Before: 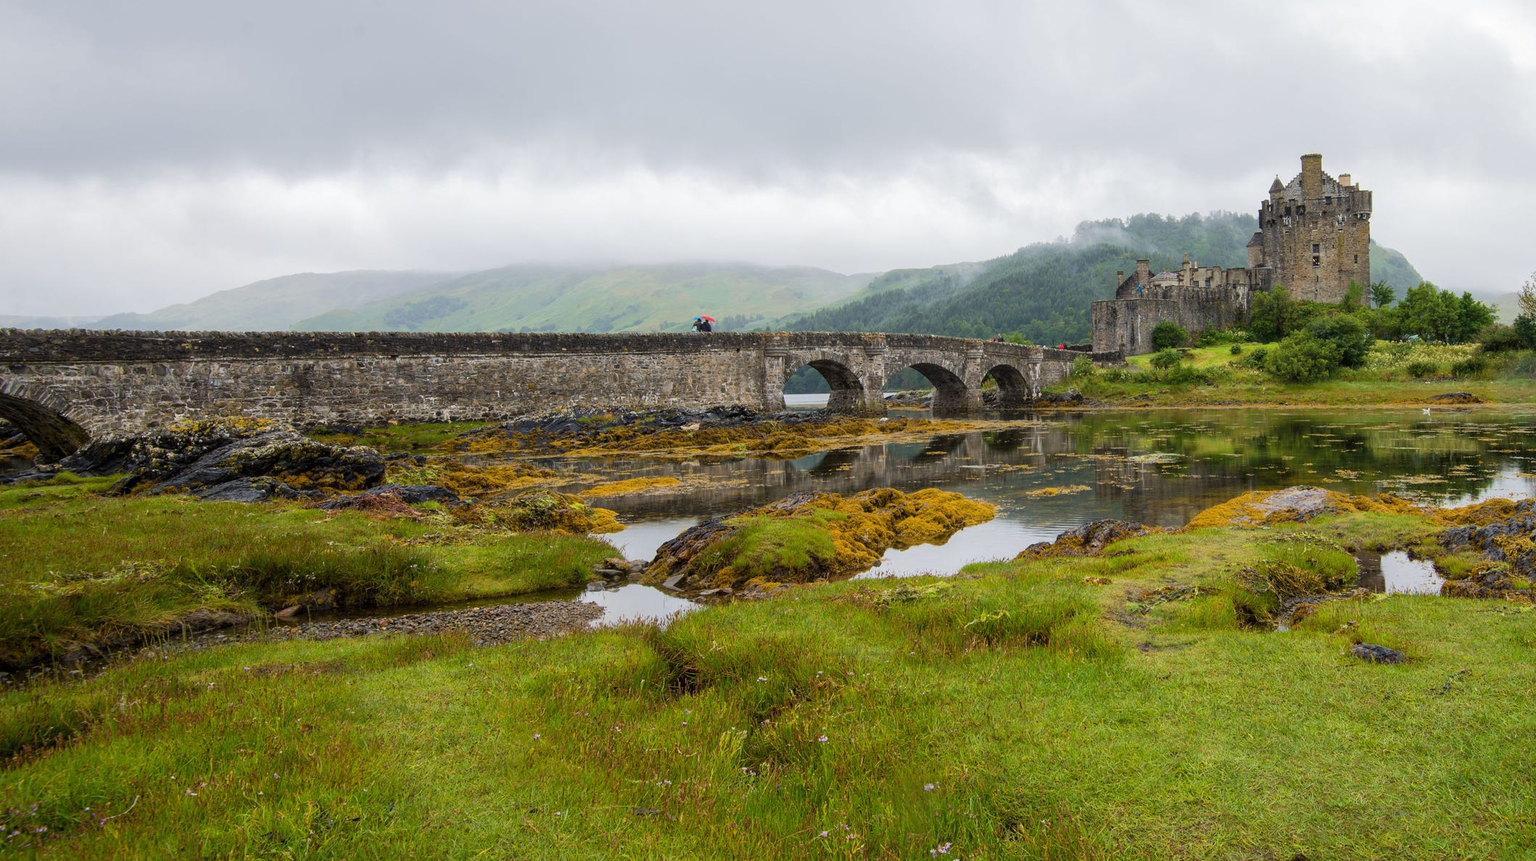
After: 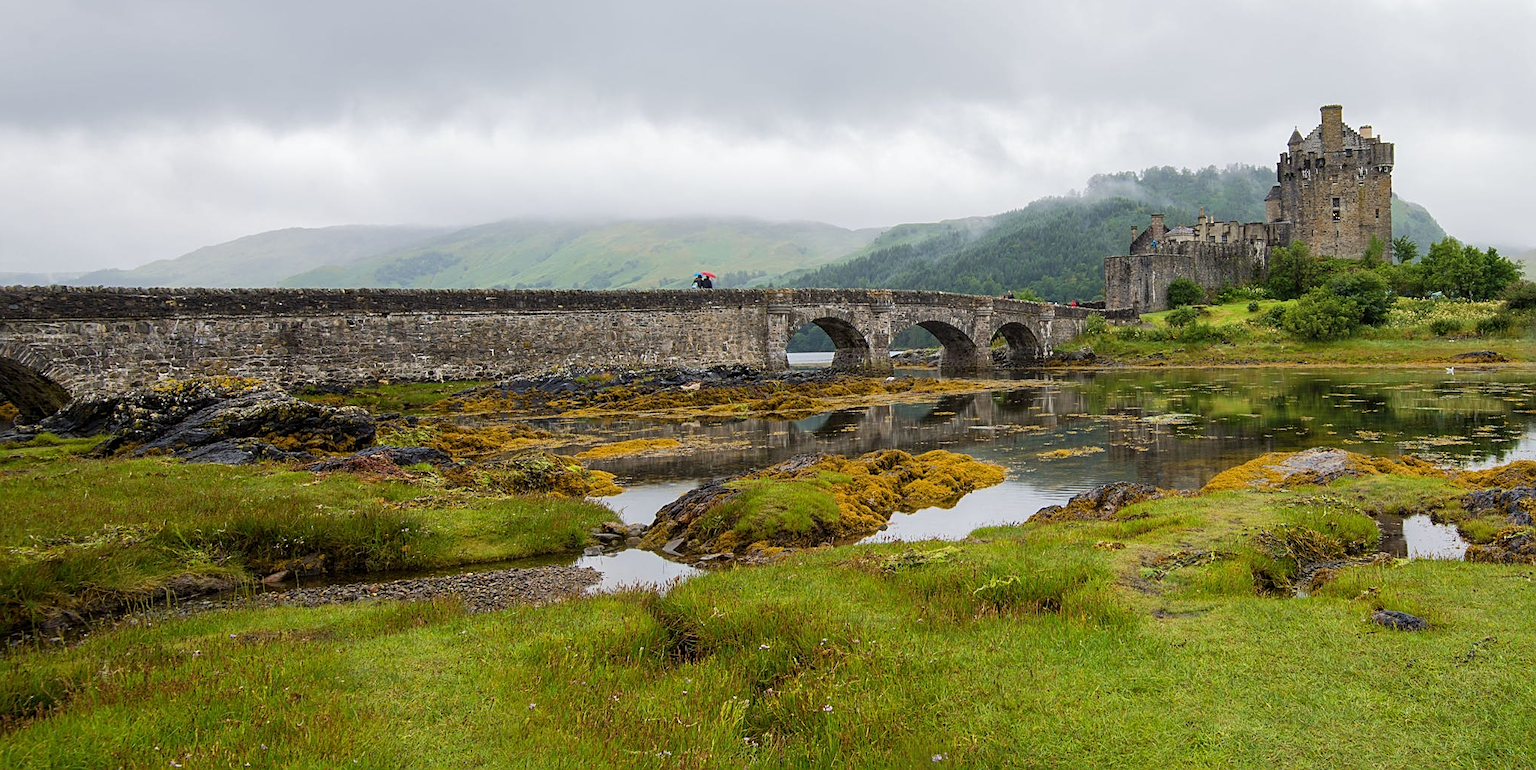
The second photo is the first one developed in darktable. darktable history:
sharpen: on, module defaults
crop: left 1.388%, top 6.125%, right 1.652%, bottom 7.046%
